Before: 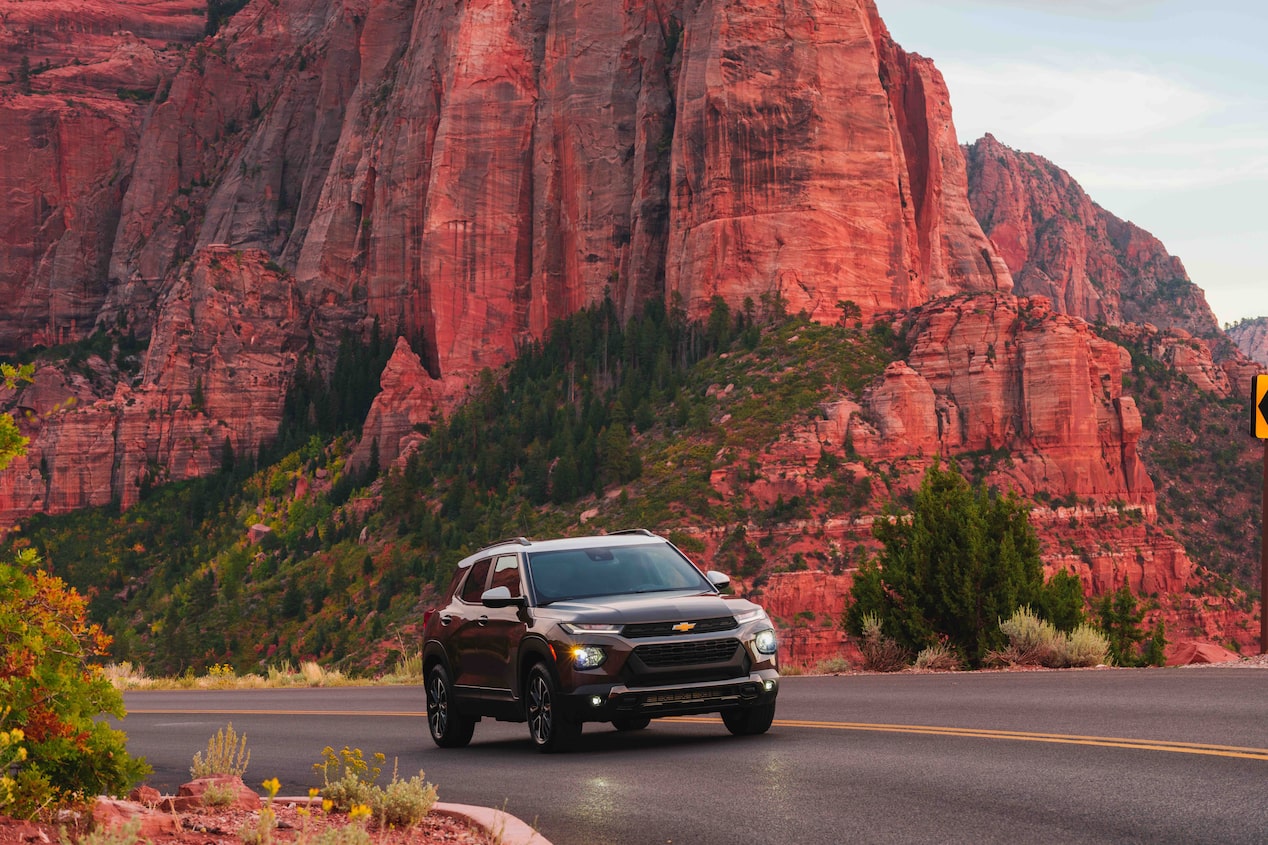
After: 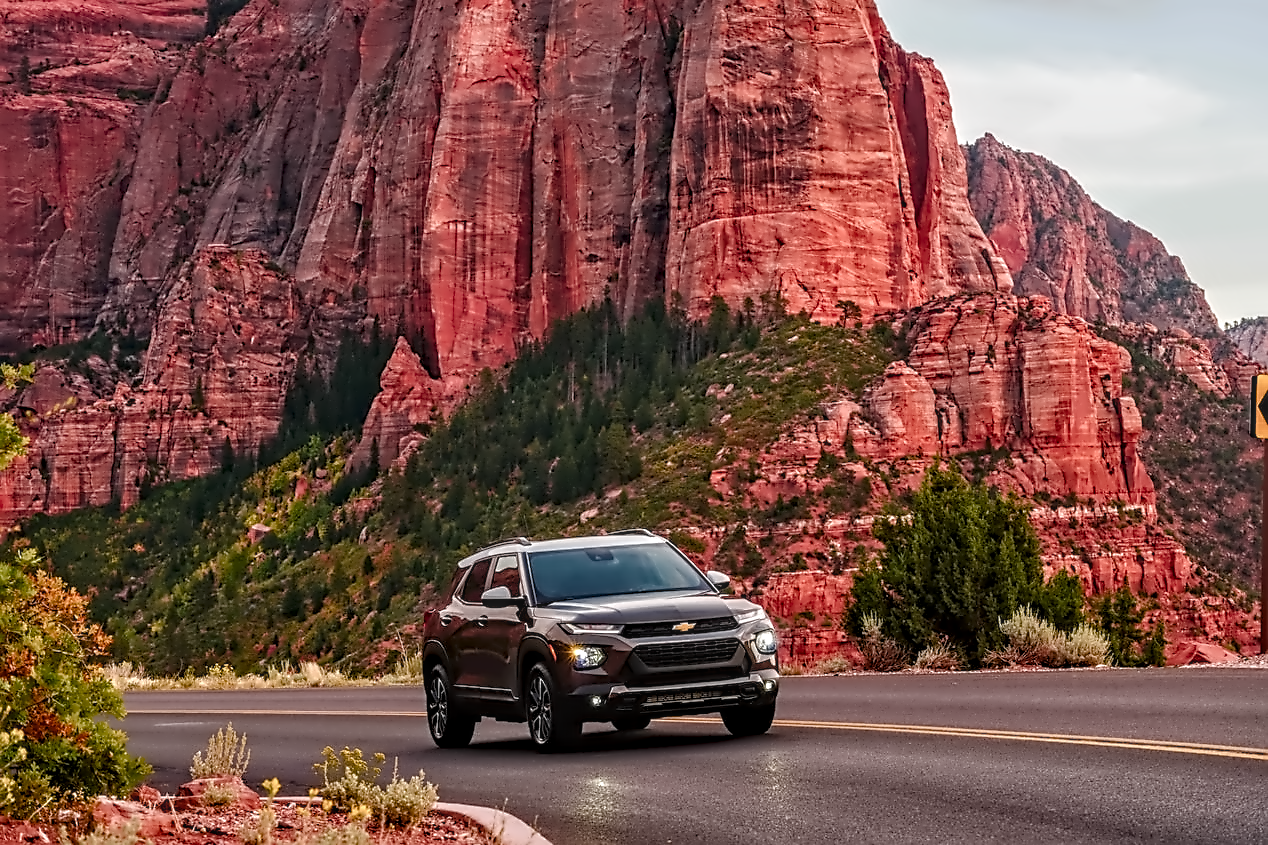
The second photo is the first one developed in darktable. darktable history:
contrast equalizer "denoise & sharpen": octaves 7, y [[0.5, 0.542, 0.583, 0.625, 0.667, 0.708], [0.5 ×6], [0.5 ×6], [0, 0.033, 0.067, 0.1, 0.133, 0.167], [0, 0.05, 0.1, 0.15, 0.2, 0.25]]
denoise (profiled): preserve shadows 1.35, scattering 0.011, a [-1, 0, 0], compensate highlight preservation false
sharpen "sharpen": on, module defaults
color balance rgb "basic colorfulness: natural skin": perceptual saturation grading › global saturation 20%, perceptual saturation grading › highlights -50%, perceptual saturation grading › shadows 30%
local contrast "clarity": highlights 0%, shadows 0%, detail 133%
